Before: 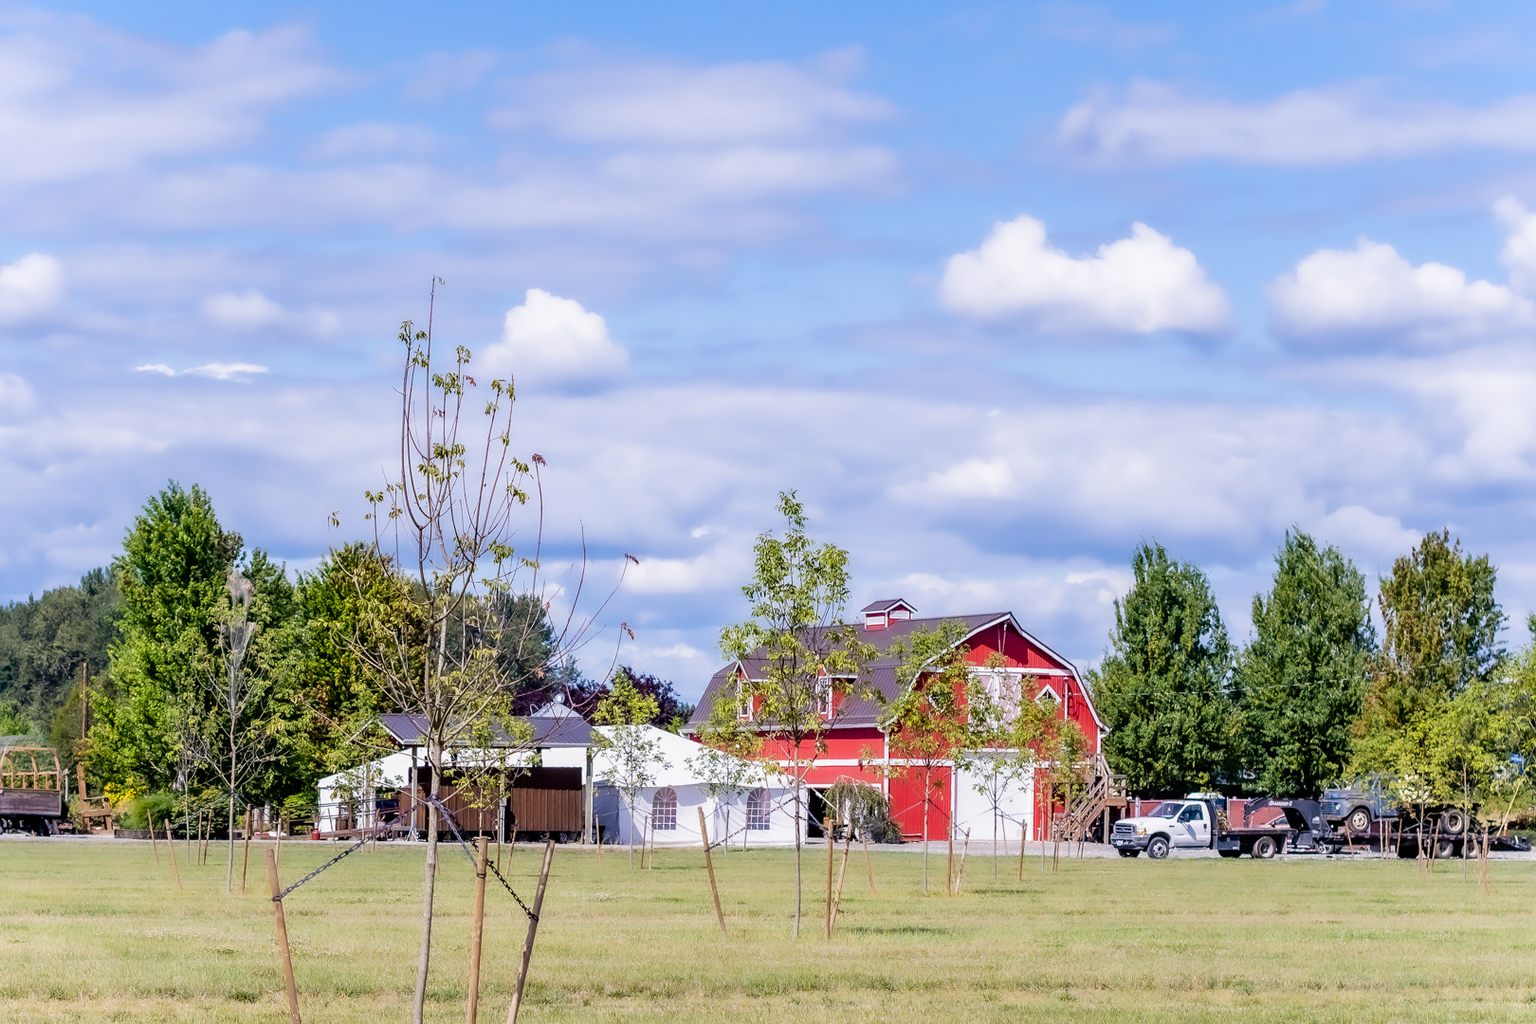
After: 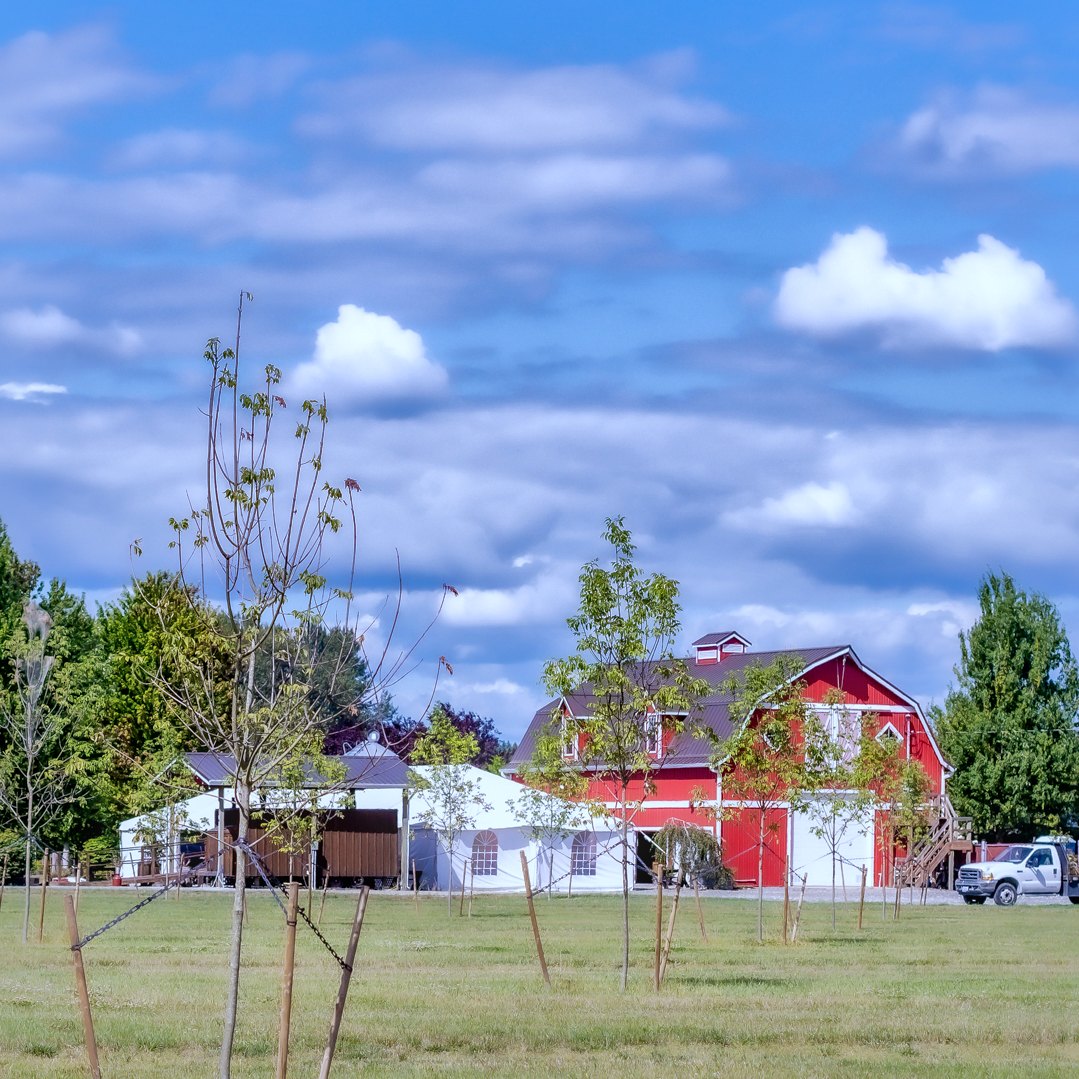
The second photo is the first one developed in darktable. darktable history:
crop and rotate: left 13.342%, right 19.991%
local contrast: mode bilateral grid, contrast 20, coarseness 50, detail 132%, midtone range 0.2
bloom: size 9%, threshold 100%, strength 7%
color calibration: x 0.37, y 0.382, temperature 4313.32 K
shadows and highlights: highlights -60
